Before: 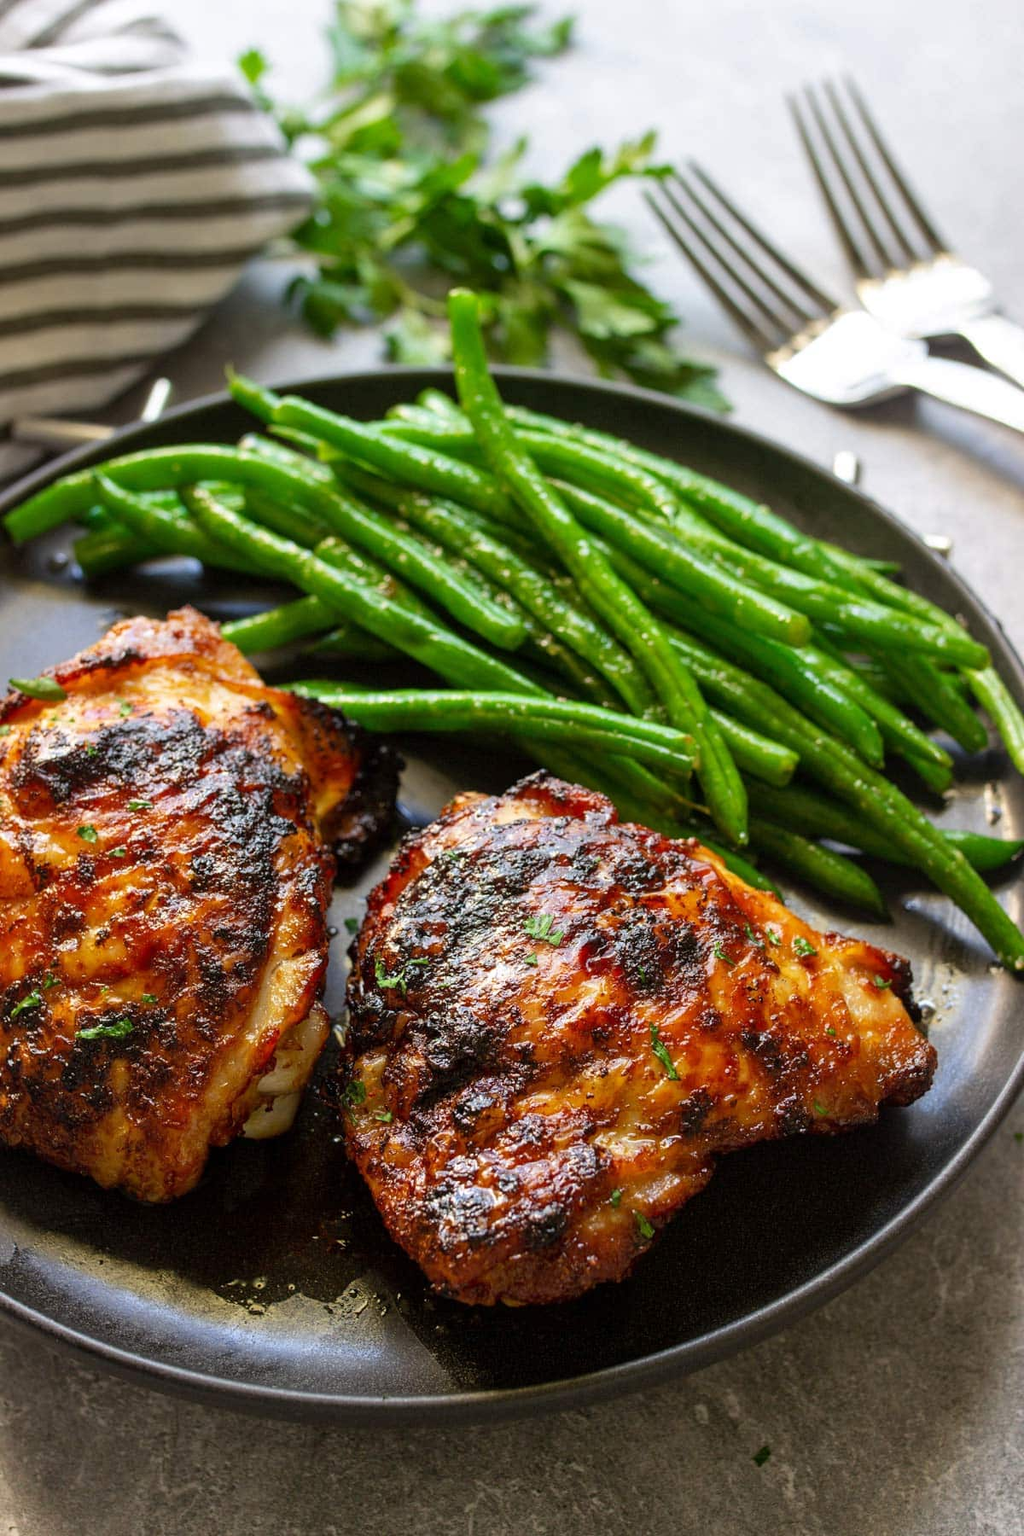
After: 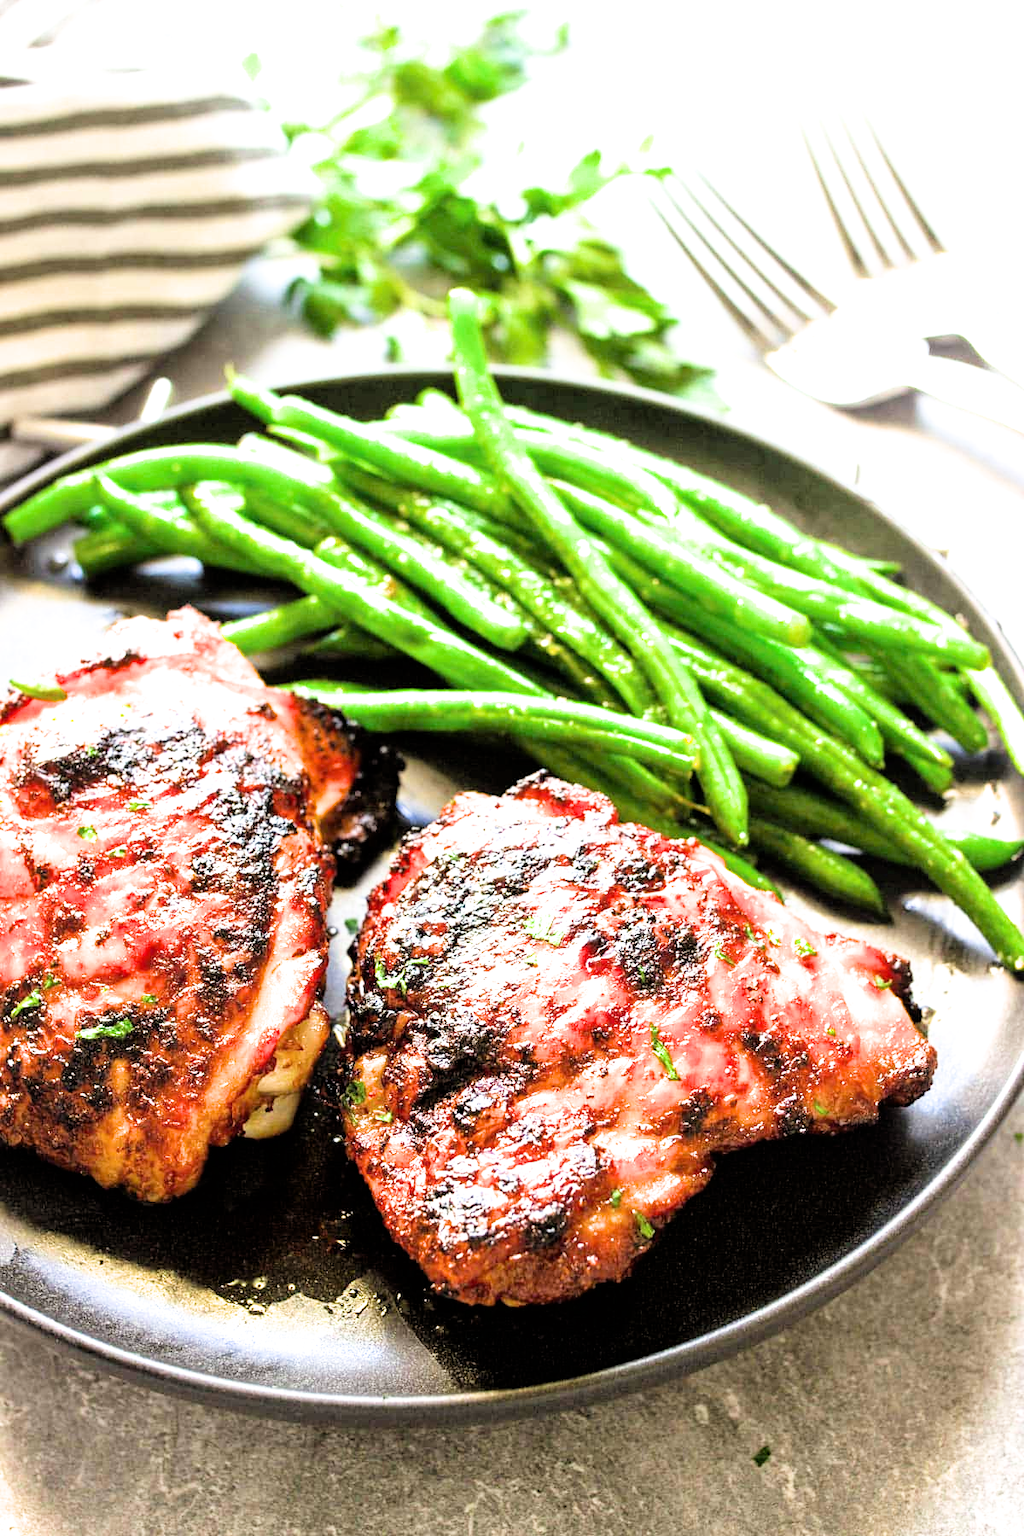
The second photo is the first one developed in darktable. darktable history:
exposure: black level correction 0, exposure 2.128 EV, compensate highlight preservation false
filmic rgb: black relative exposure -5.03 EV, white relative exposure 3.19 EV, hardness 3.46, contrast 1.187, highlights saturation mix -30.8%, iterations of high-quality reconstruction 10
shadows and highlights: radius 329.99, shadows 53.35, highlights -98.45, compress 94.62%, soften with gaussian
